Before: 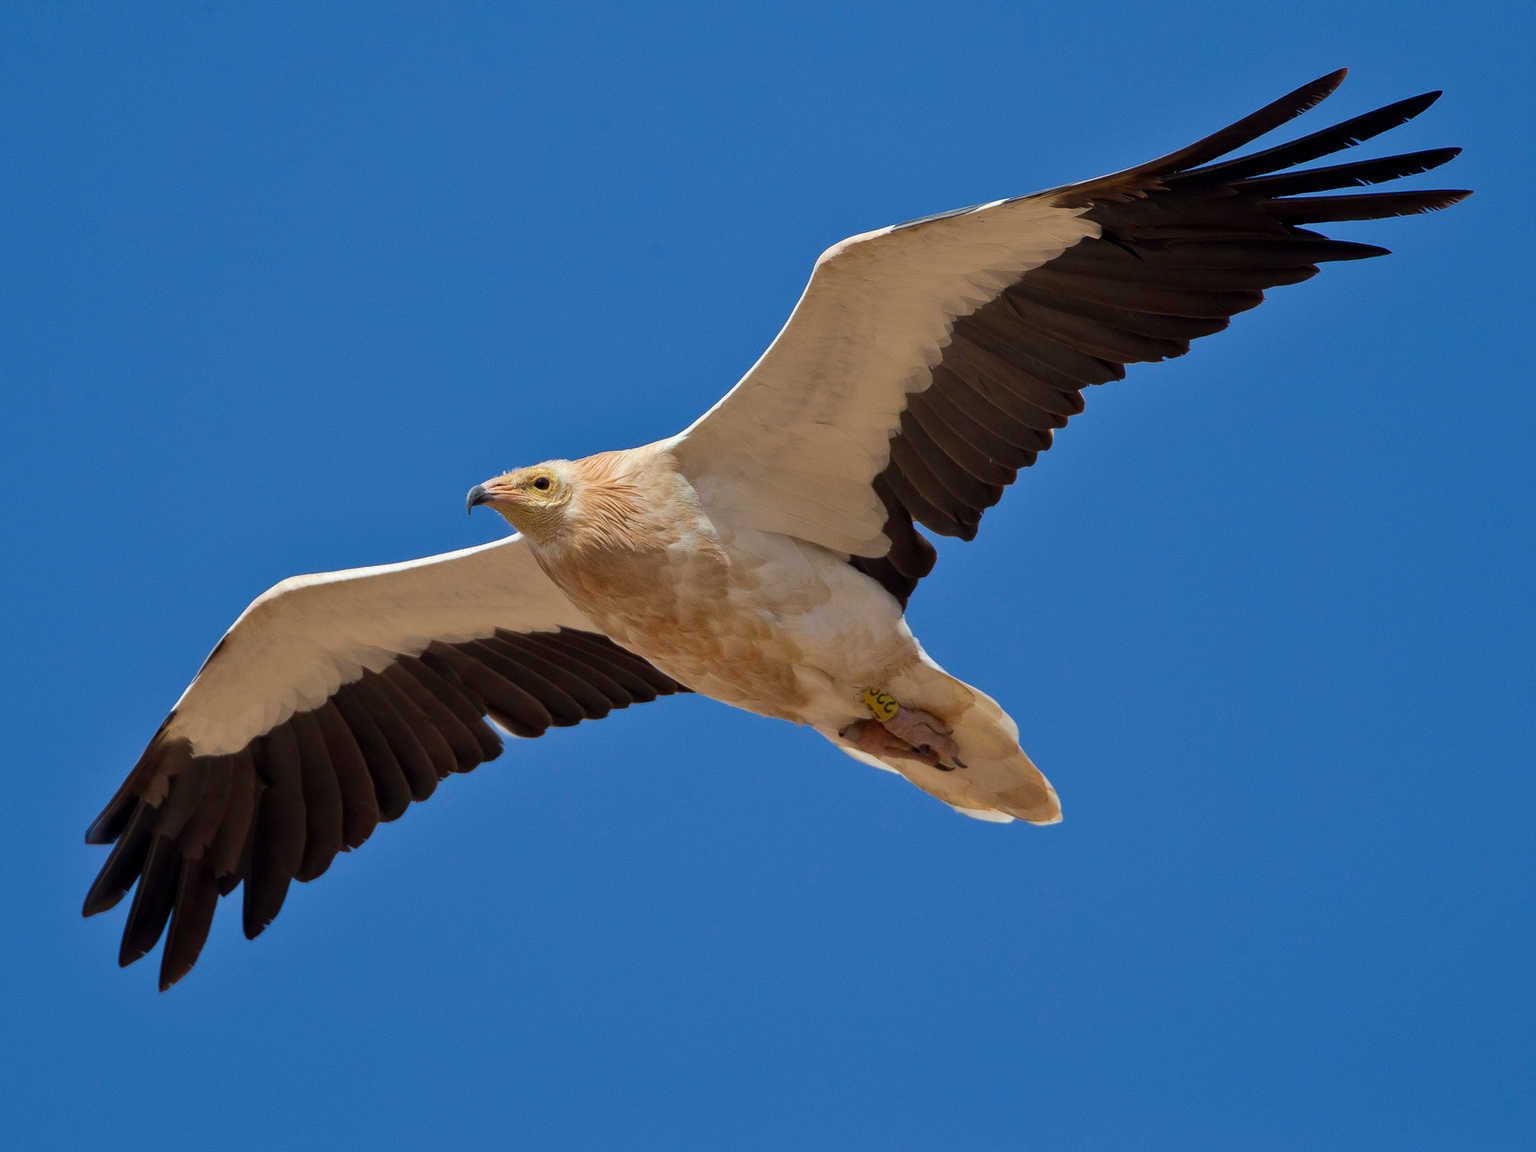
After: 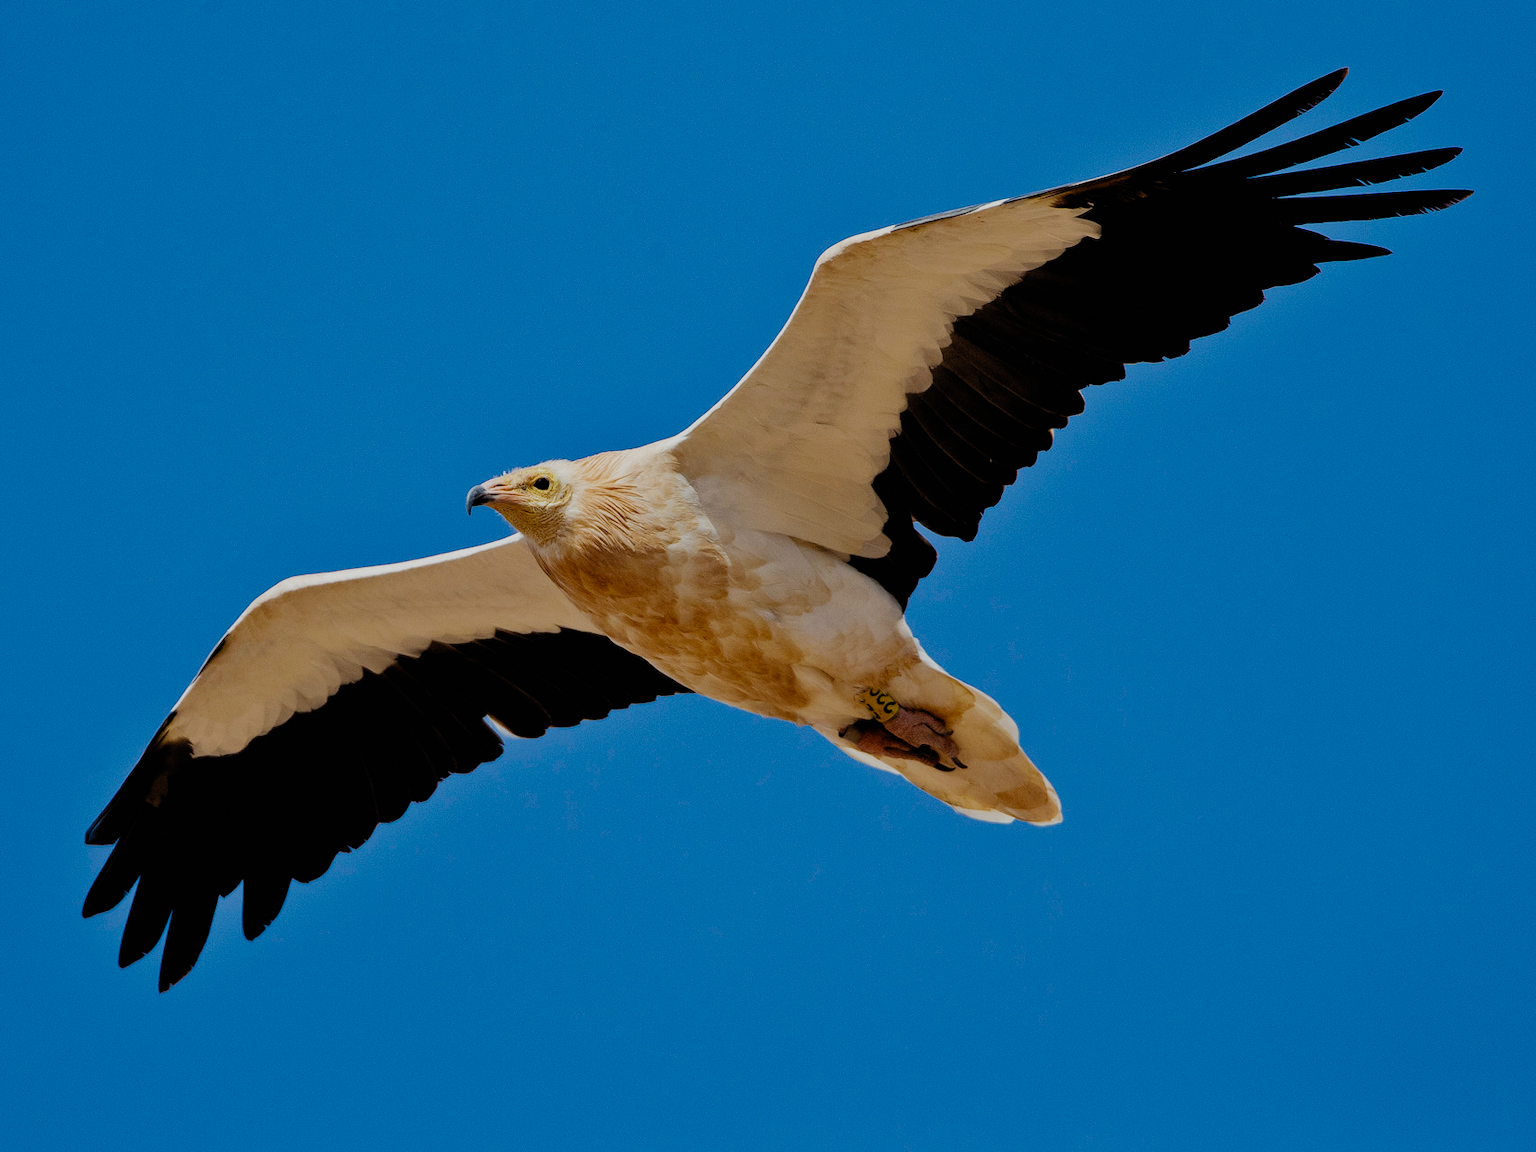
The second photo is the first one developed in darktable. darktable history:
tone equalizer: on, module defaults
filmic rgb: black relative exposure -4.22 EV, white relative exposure 5.16 EV, threshold 5.99 EV, hardness 2.11, contrast 1.17, preserve chrominance no, color science v5 (2021), enable highlight reconstruction true
